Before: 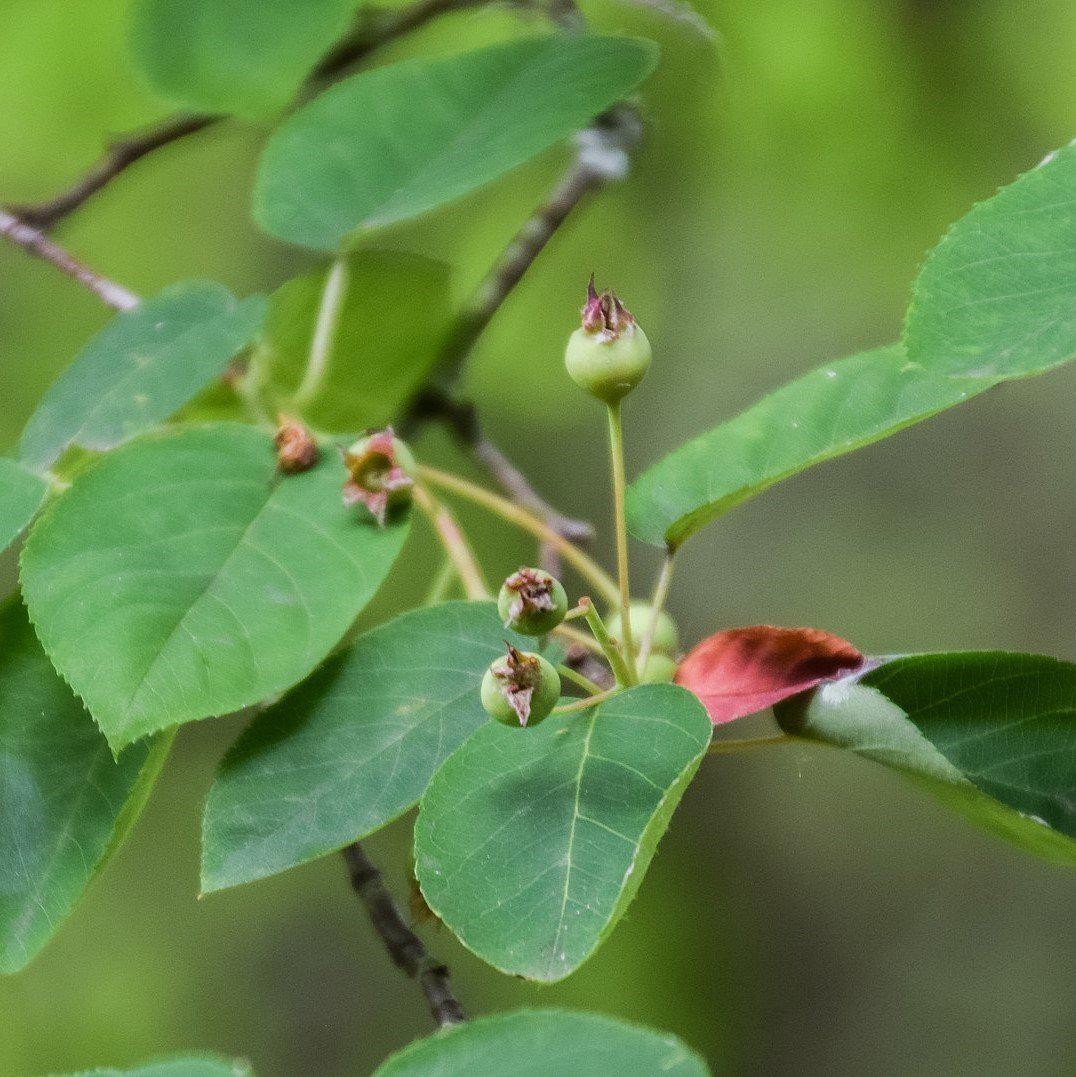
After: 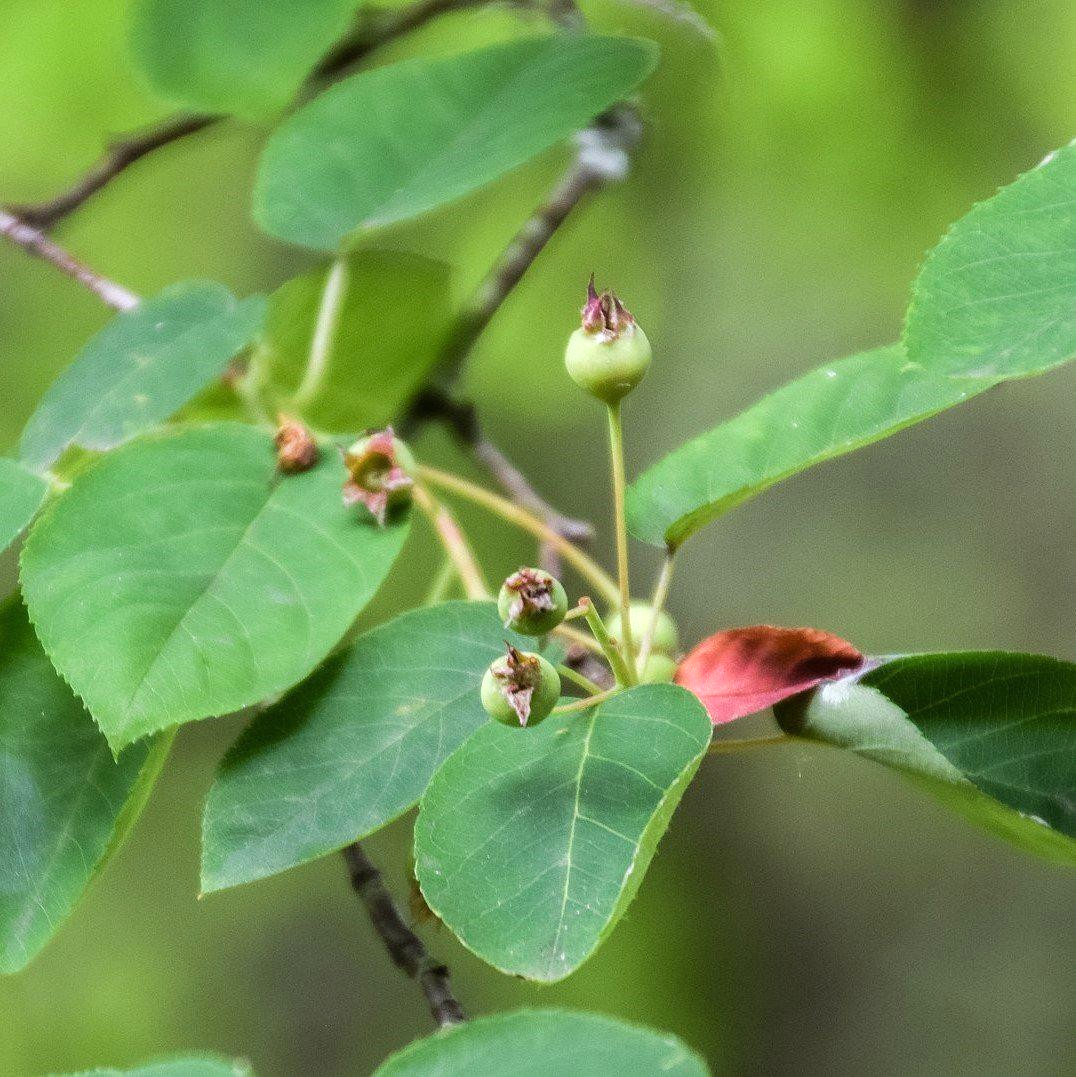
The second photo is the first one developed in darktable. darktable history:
tone equalizer: -8 EV -0.411 EV, -7 EV -0.399 EV, -6 EV -0.372 EV, -5 EV -0.262 EV, -3 EV 0.238 EV, -2 EV 0.334 EV, -1 EV 0.394 EV, +0 EV 0.447 EV
